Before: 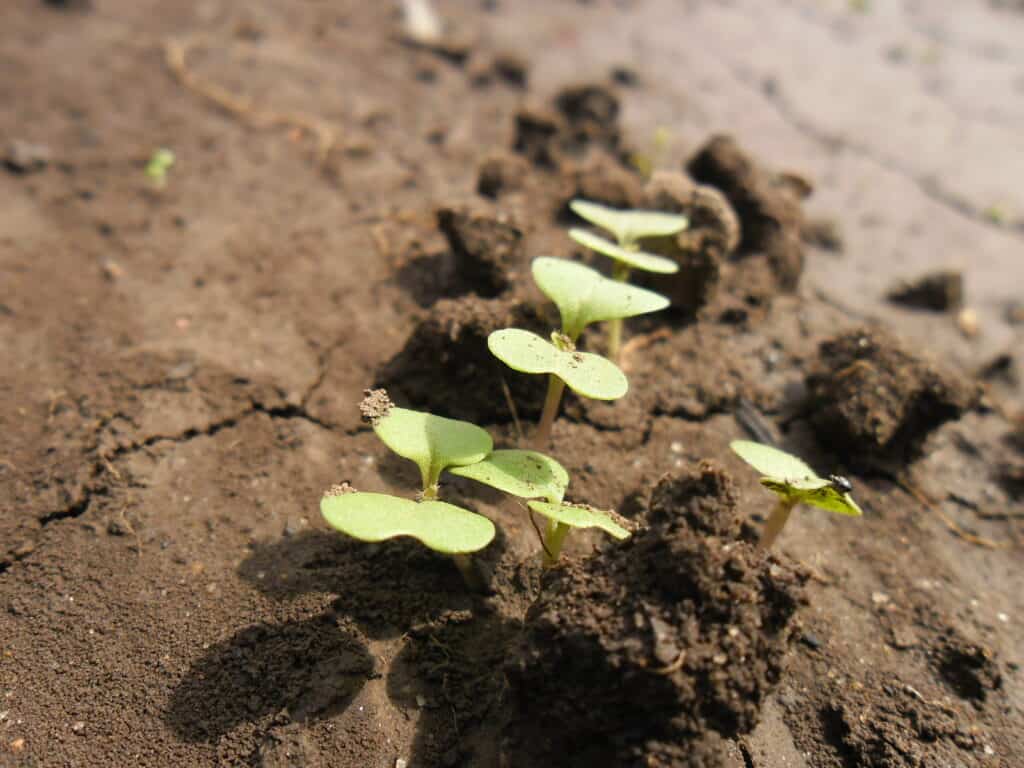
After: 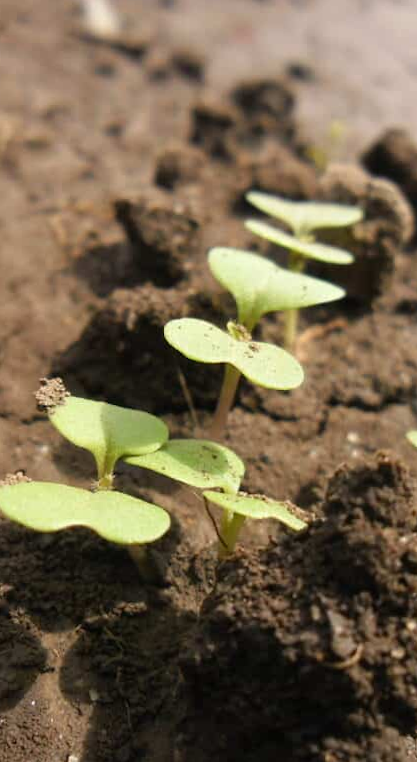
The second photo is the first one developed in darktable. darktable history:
rotate and perspective: rotation 0.226°, lens shift (vertical) -0.042, crop left 0.023, crop right 0.982, crop top 0.006, crop bottom 0.994
crop: left 31.229%, right 27.105%
